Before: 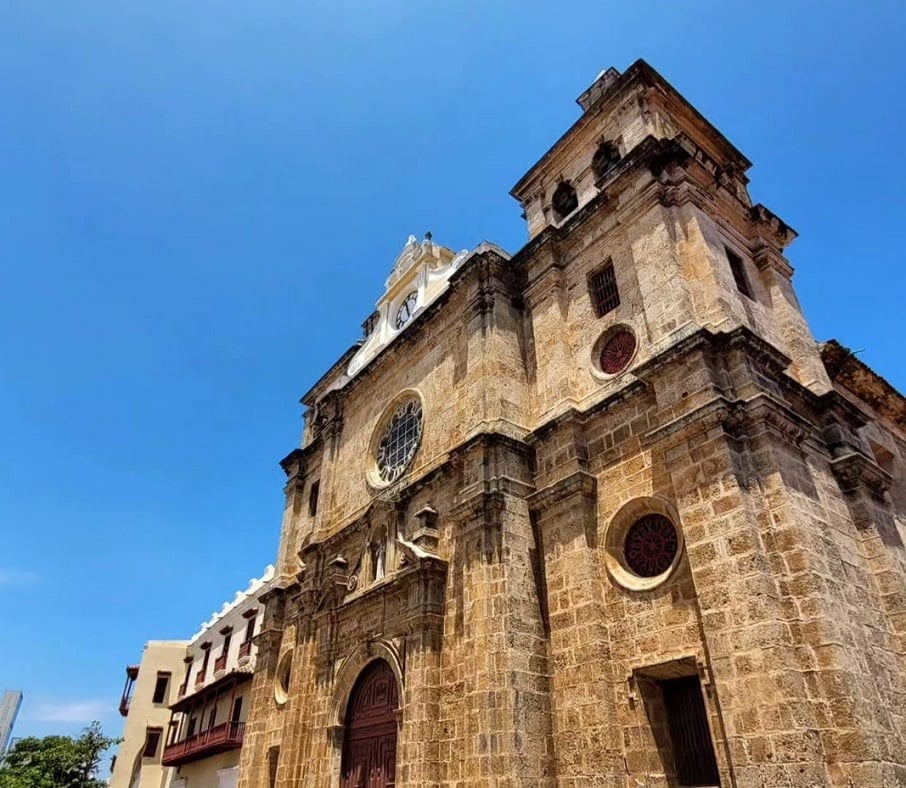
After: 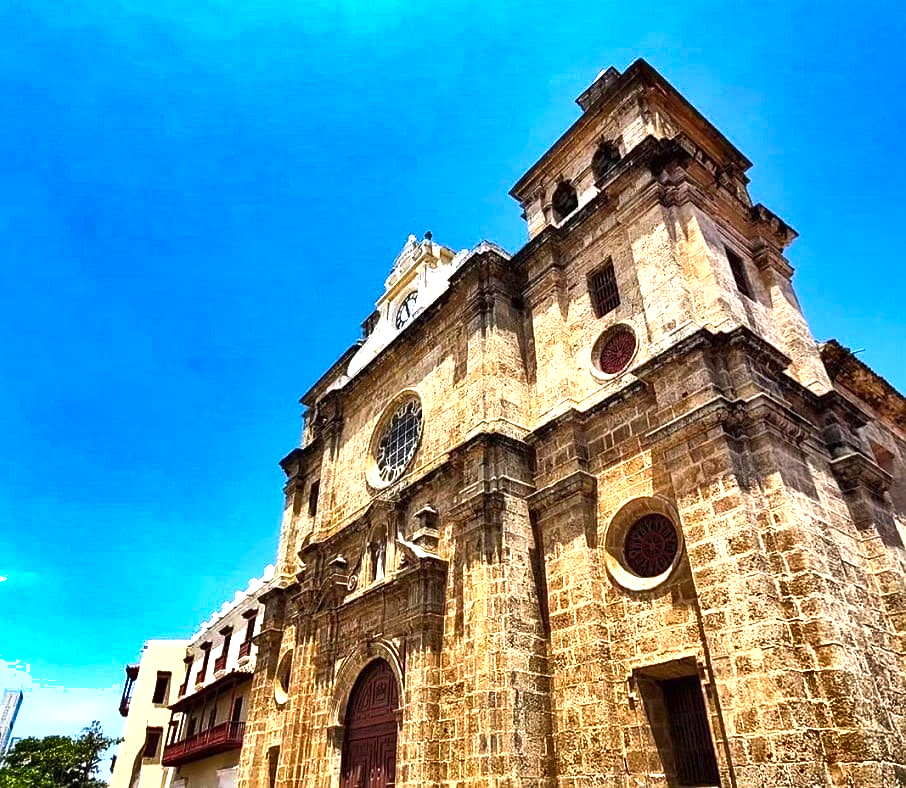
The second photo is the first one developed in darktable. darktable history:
sharpen: radius 1.009, threshold 0.905
shadows and highlights: shadows 24.22, highlights -77.3, soften with gaussian
exposure: black level correction 0, exposure 1.186 EV, compensate exposure bias true, compensate highlight preservation false
